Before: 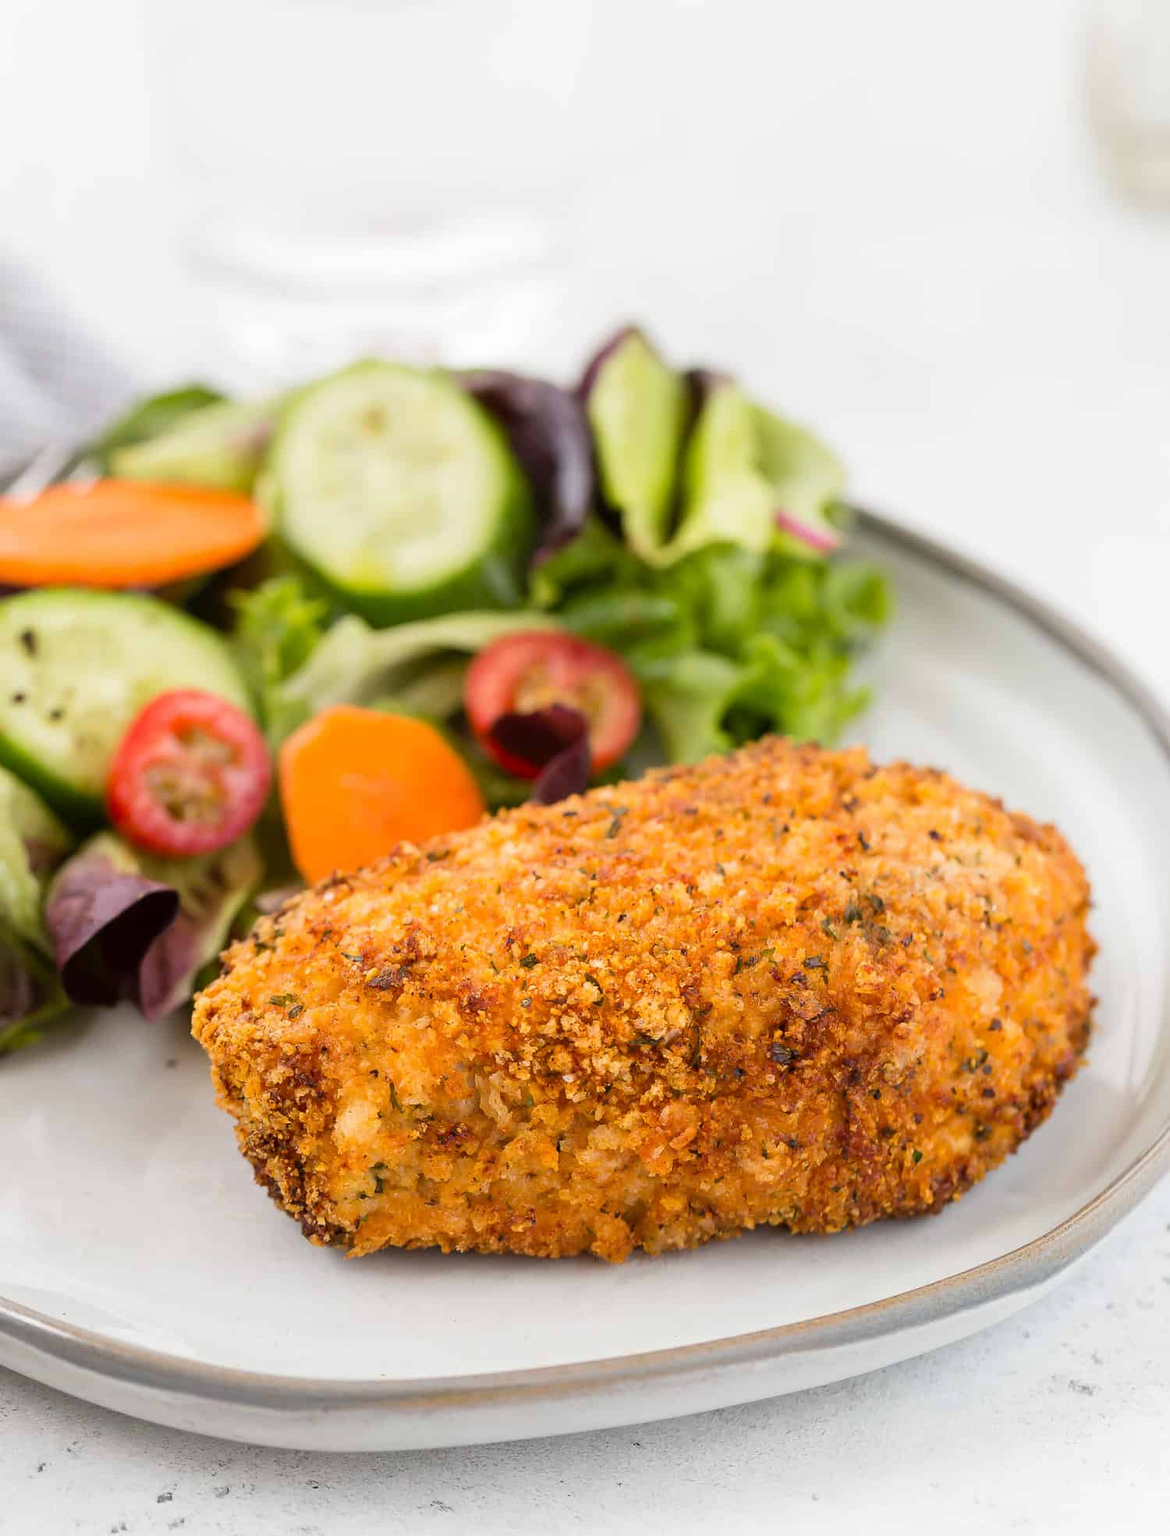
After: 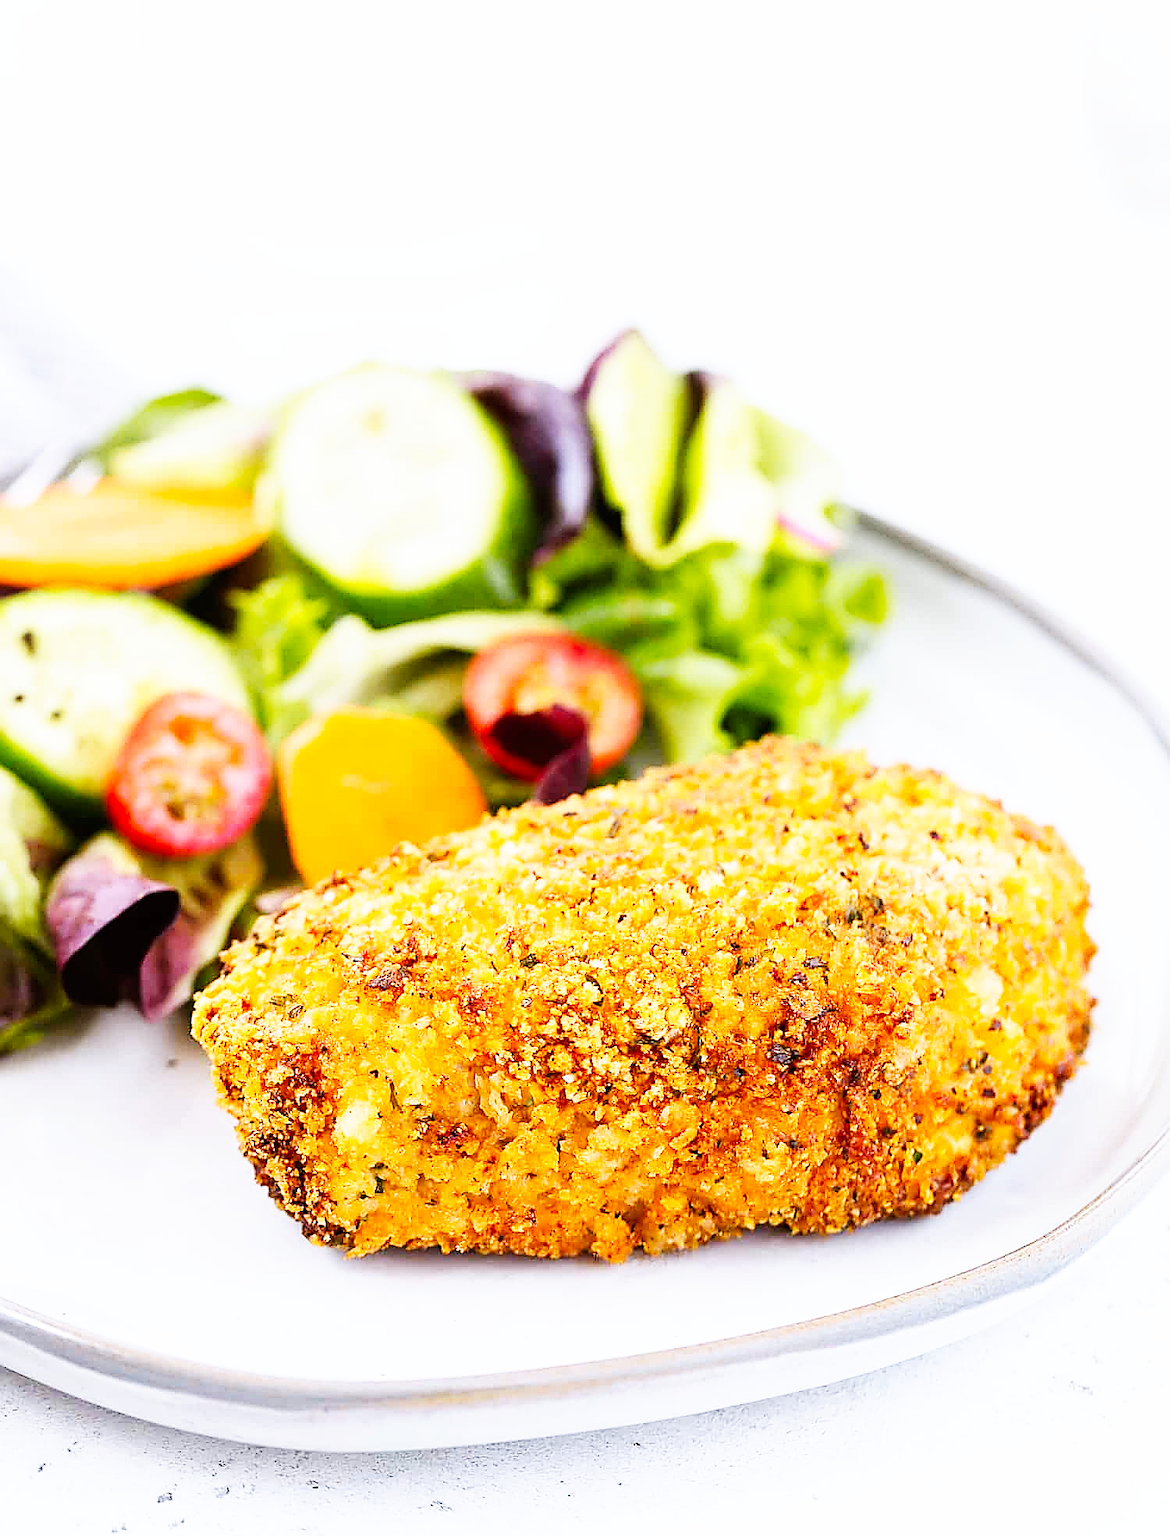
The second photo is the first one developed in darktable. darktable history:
white balance: red 0.967, blue 1.119, emerald 0.756
base curve: curves: ch0 [(0, 0) (0.007, 0.004) (0.027, 0.03) (0.046, 0.07) (0.207, 0.54) (0.442, 0.872) (0.673, 0.972) (1, 1)], preserve colors none
sharpen: radius 1.685, amount 1.294
